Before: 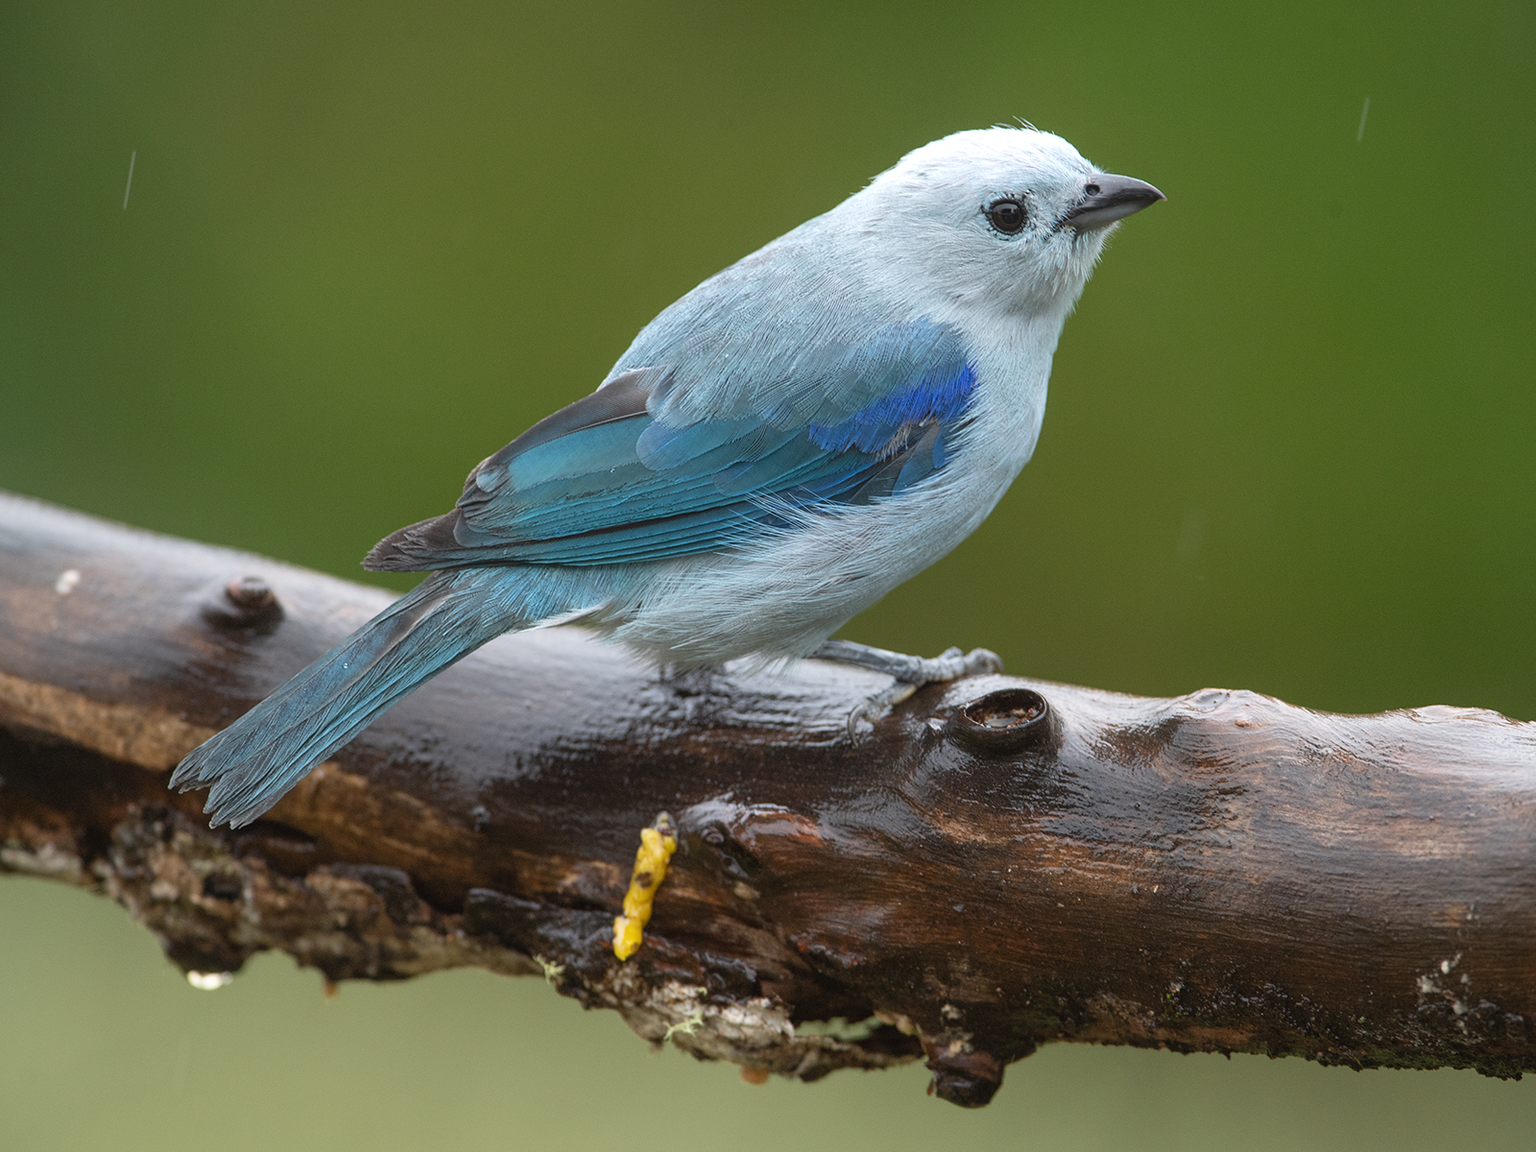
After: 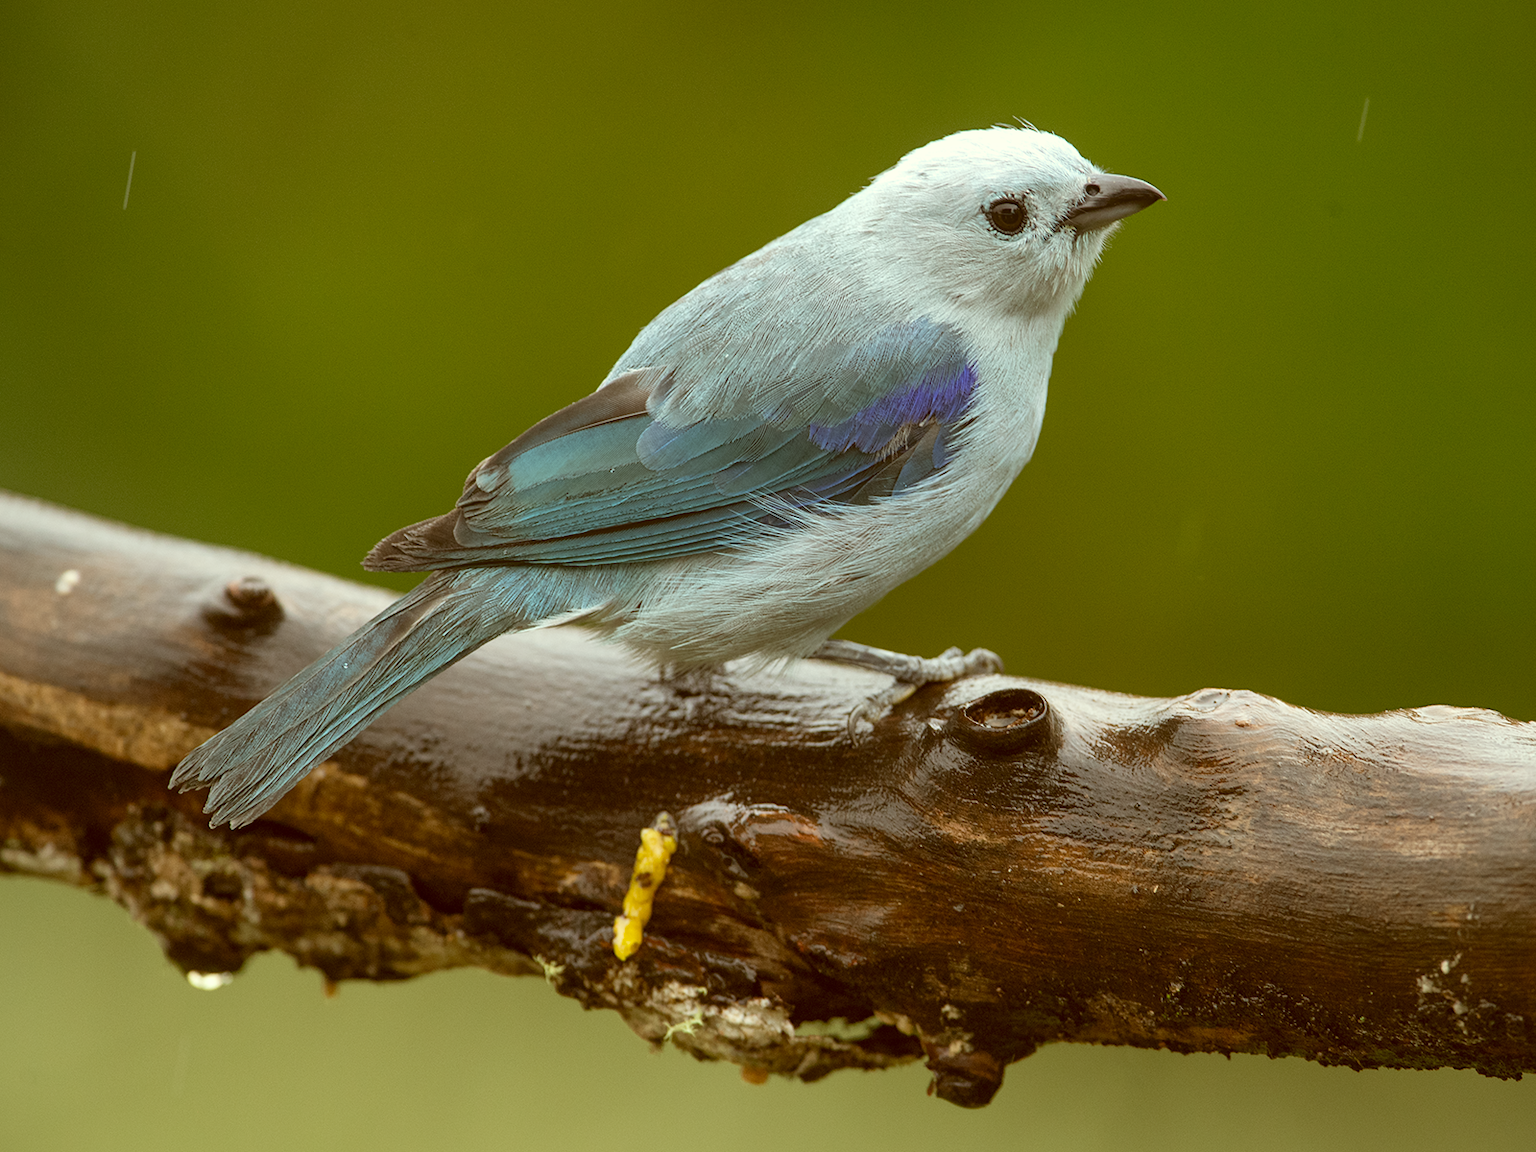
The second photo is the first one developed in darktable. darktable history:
local contrast: mode bilateral grid, contrast 20, coarseness 49, detail 120%, midtone range 0.2
color correction: highlights a* -5.38, highlights b* 9.8, shadows a* 9.33, shadows b* 24.69
